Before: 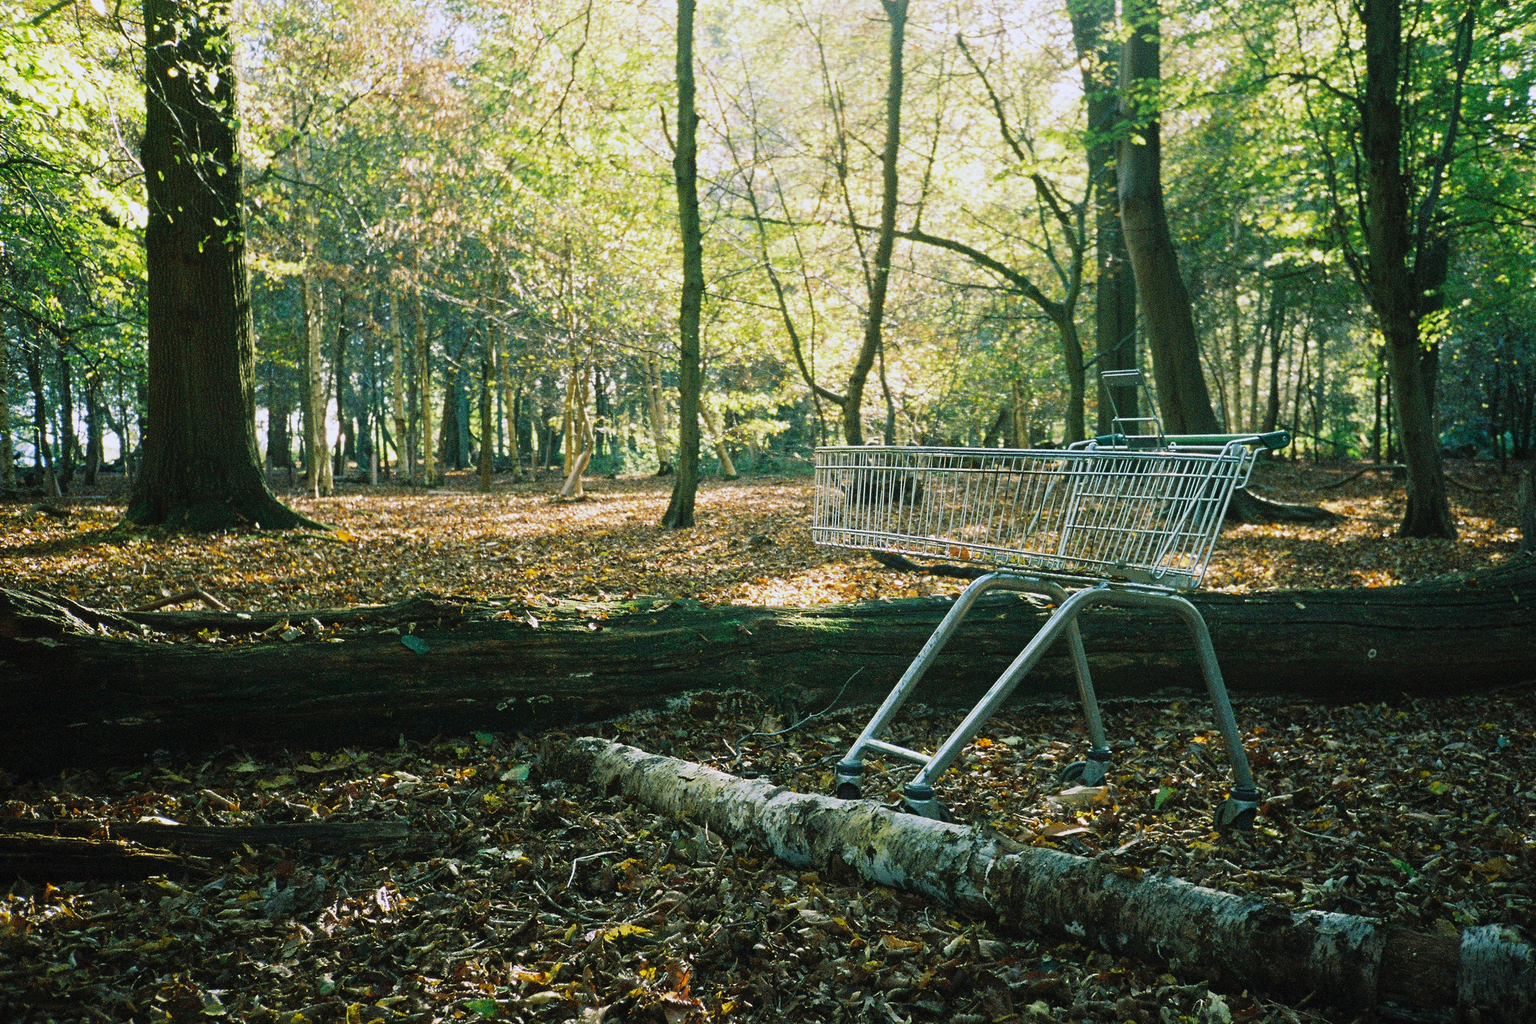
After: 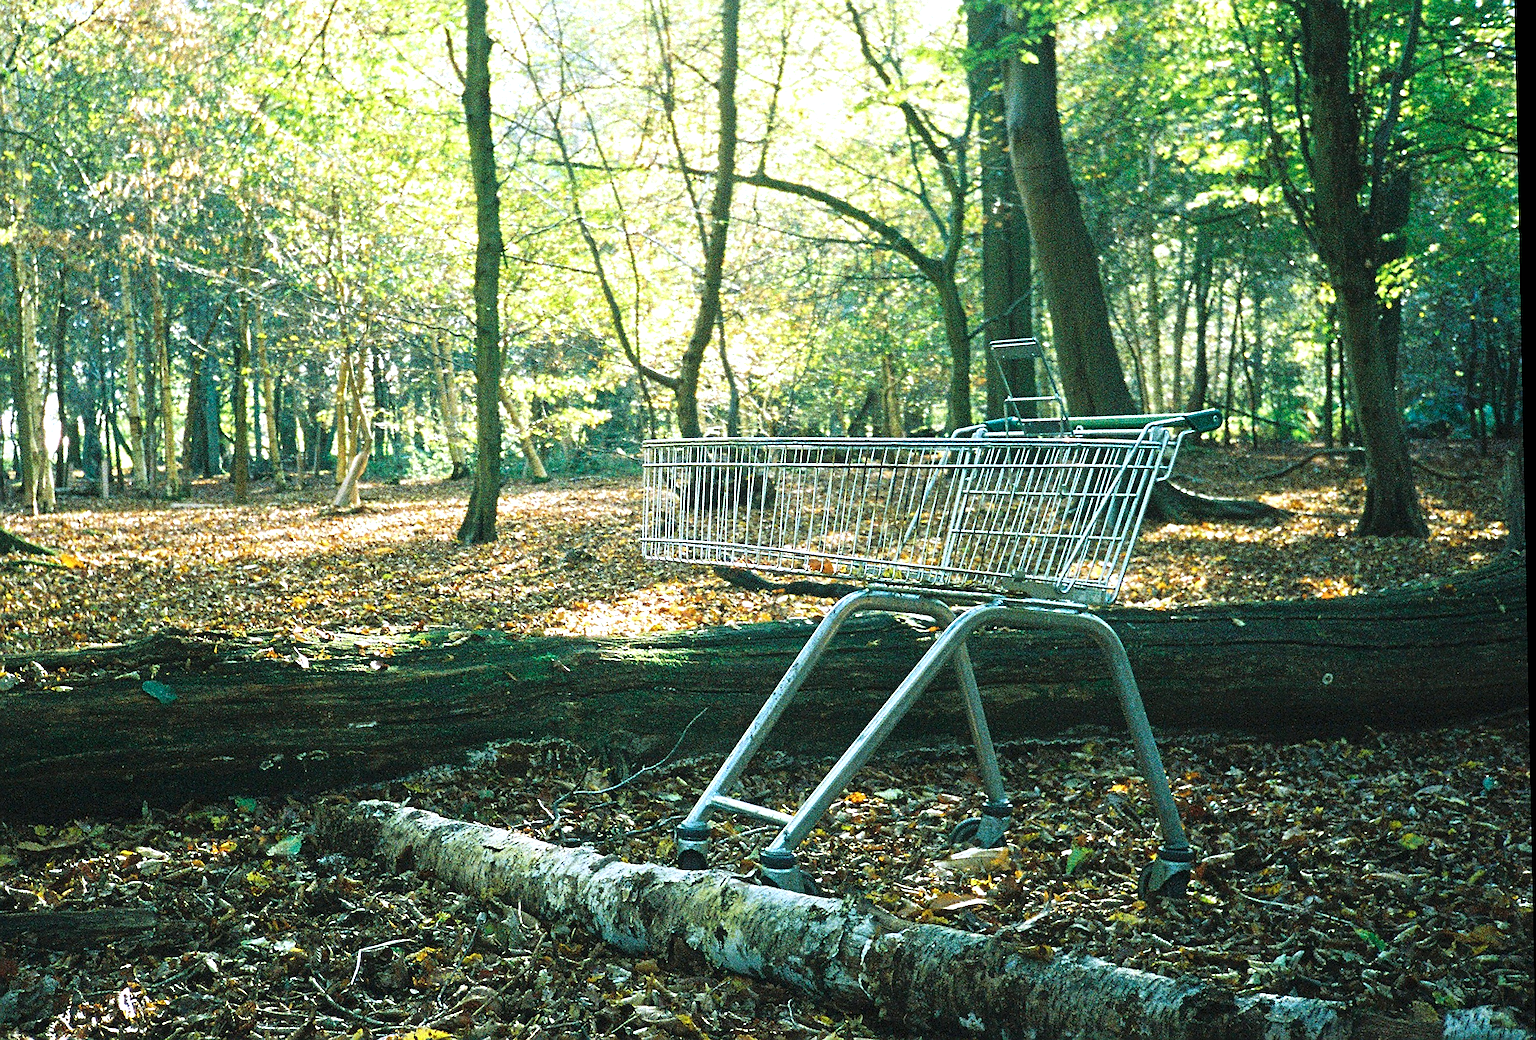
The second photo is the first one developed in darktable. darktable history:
rotate and perspective: rotation -1.17°, automatic cropping off
color calibration: illuminant Planckian (black body), adaptation linear Bradford (ICC v4), x 0.364, y 0.367, temperature 4417.56 K, saturation algorithm version 1 (2020)
crop: left 19.159%, top 9.58%, bottom 9.58%
sharpen: on, module defaults
exposure: black level correction 0, exposure 0.7 EV, compensate exposure bias true, compensate highlight preservation false
